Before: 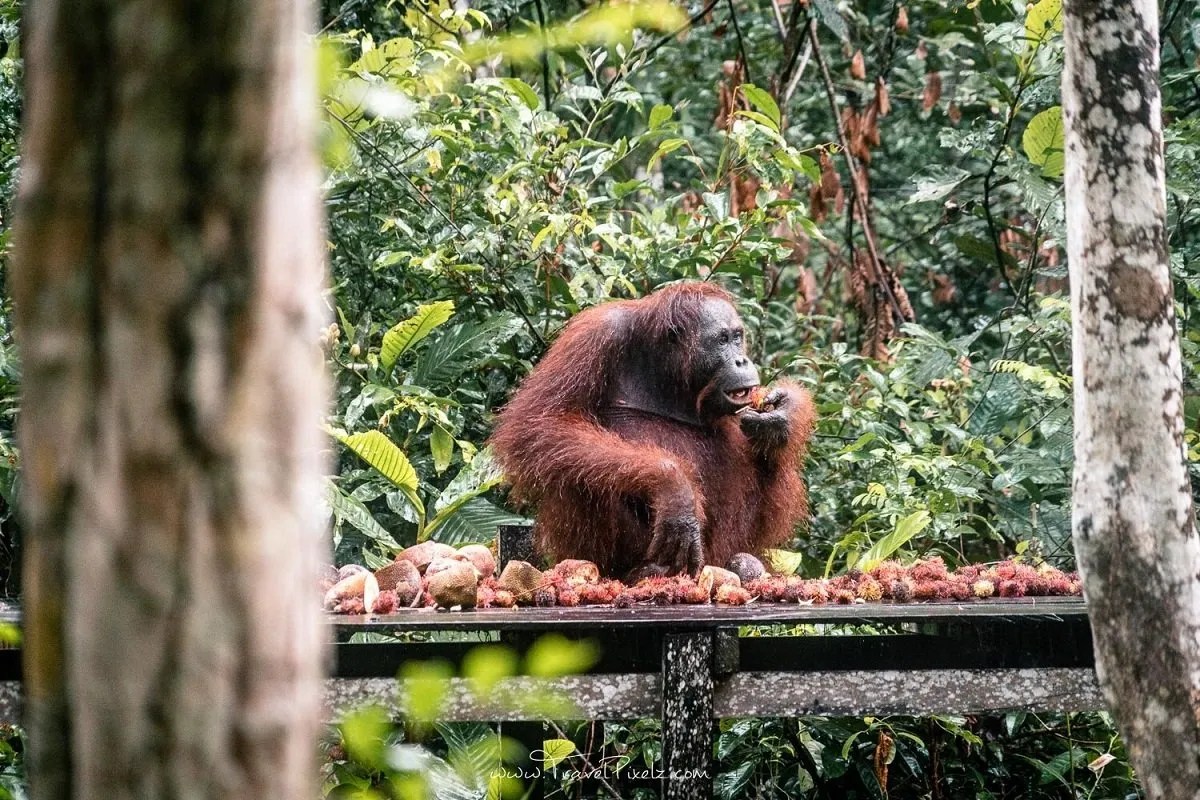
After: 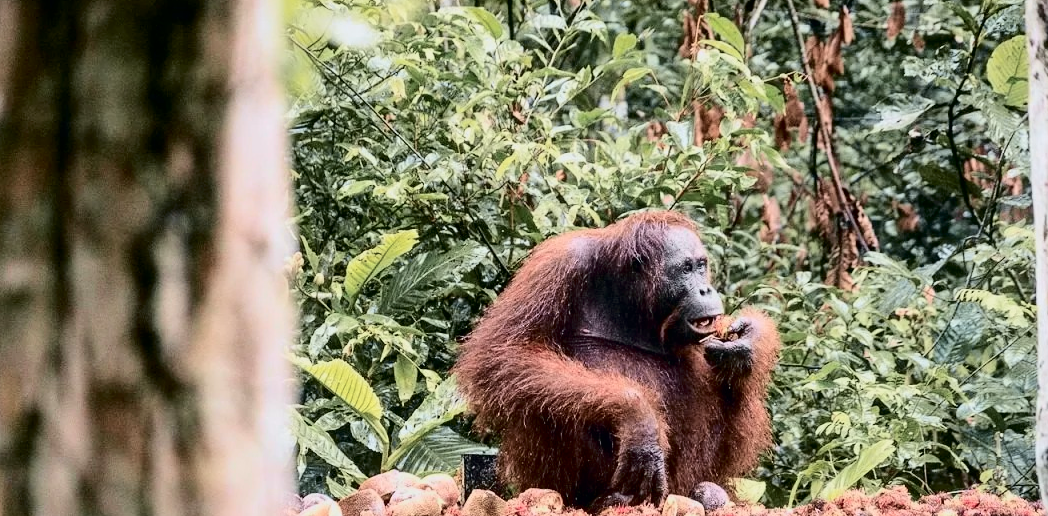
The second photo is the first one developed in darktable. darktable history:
tone curve: curves: ch0 [(0, 0) (0.049, 0.01) (0.154, 0.081) (0.491, 0.56) (0.739, 0.794) (0.992, 0.937)]; ch1 [(0, 0) (0.172, 0.123) (0.317, 0.272) (0.401, 0.422) (0.499, 0.497) (0.531, 0.54) (0.615, 0.603) (0.741, 0.783) (1, 1)]; ch2 [(0, 0) (0.411, 0.424) (0.462, 0.464) (0.502, 0.489) (0.544, 0.551) (0.686, 0.638) (1, 1)], color space Lab, independent channels, preserve colors none
crop: left 3.015%, top 8.969%, right 9.647%, bottom 26.457%
